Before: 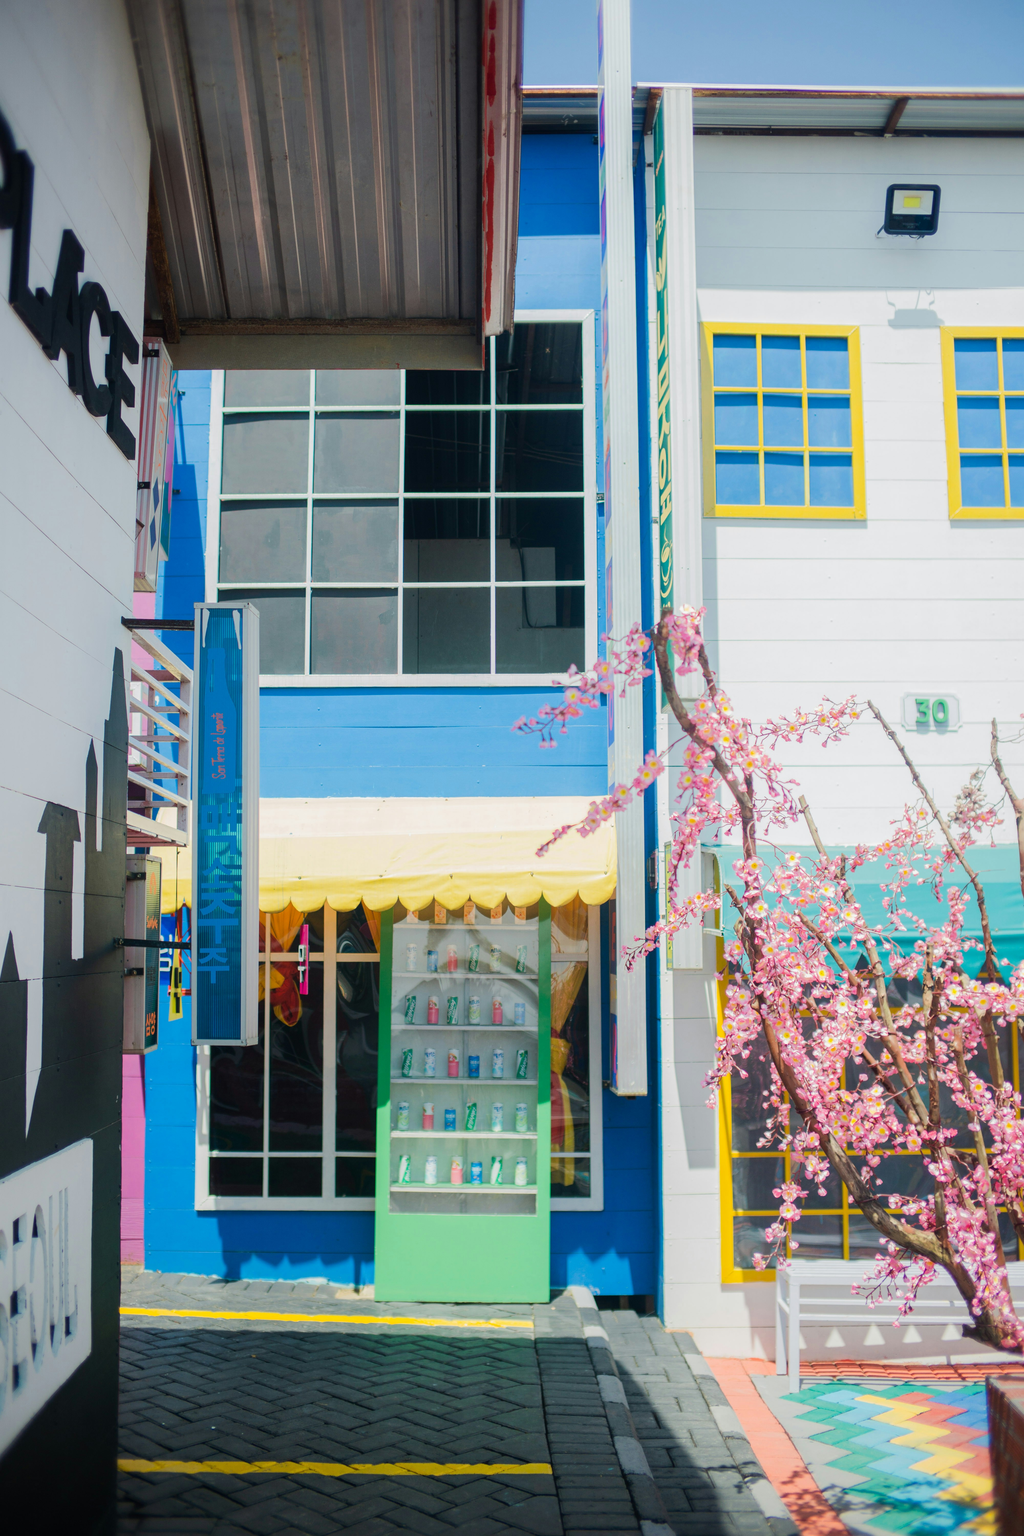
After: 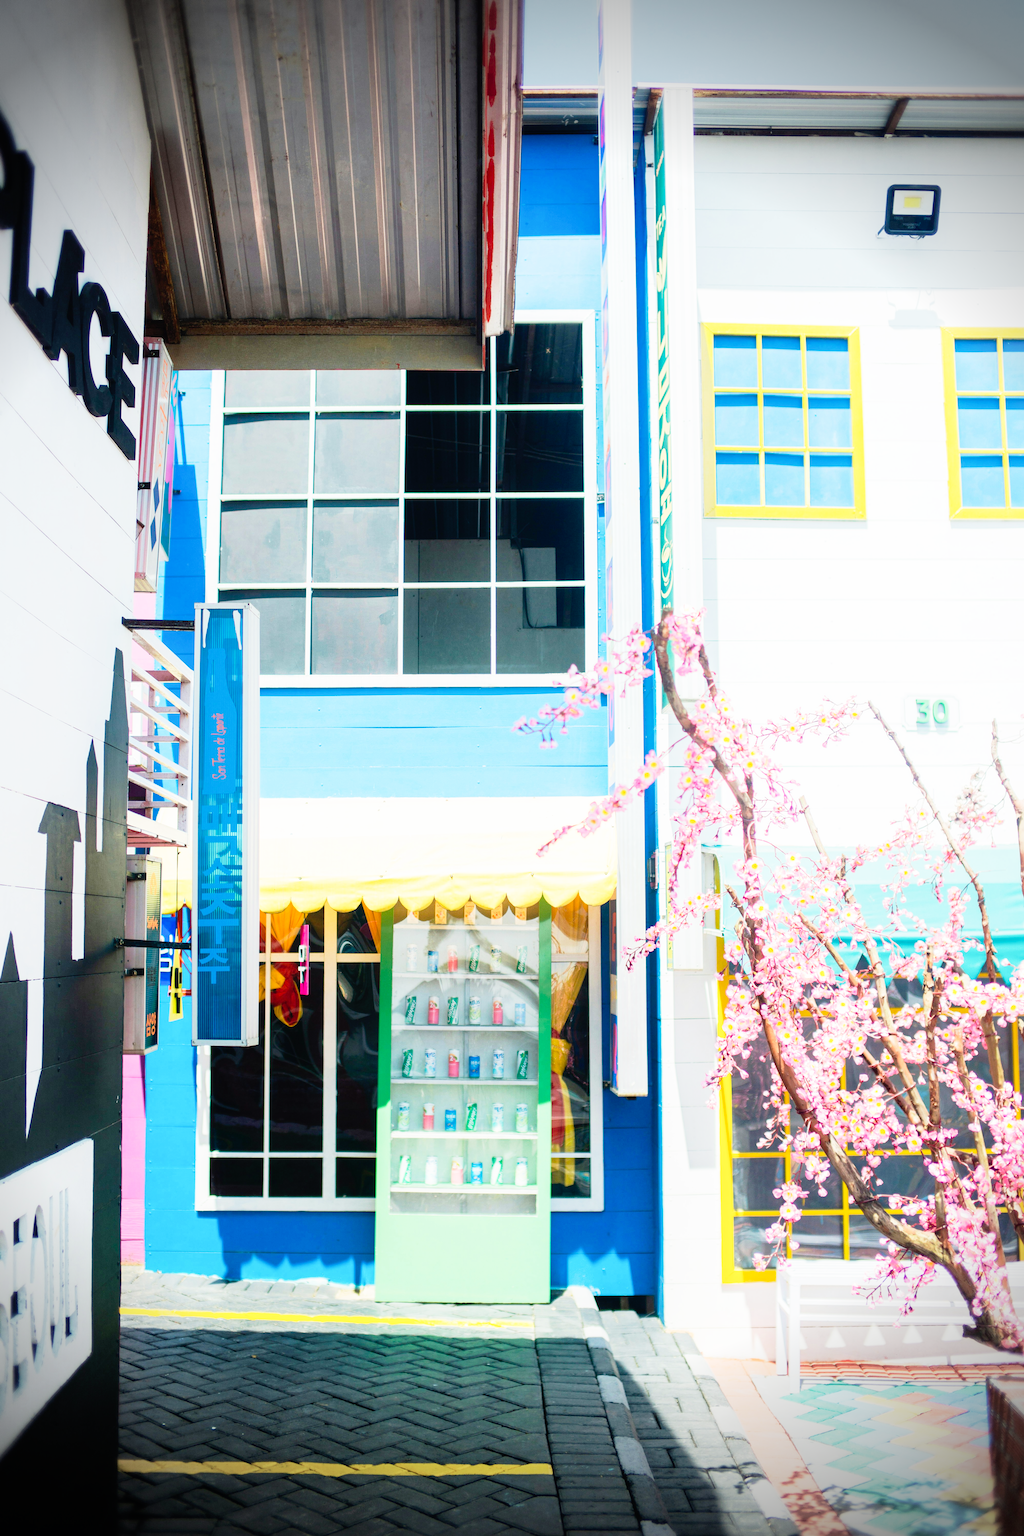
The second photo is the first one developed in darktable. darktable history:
base curve: curves: ch0 [(0, 0) (0.012, 0.01) (0.073, 0.168) (0.31, 0.711) (0.645, 0.957) (1, 1)], preserve colors none
vignetting: fall-off radius 31.64%, brightness -0.685
